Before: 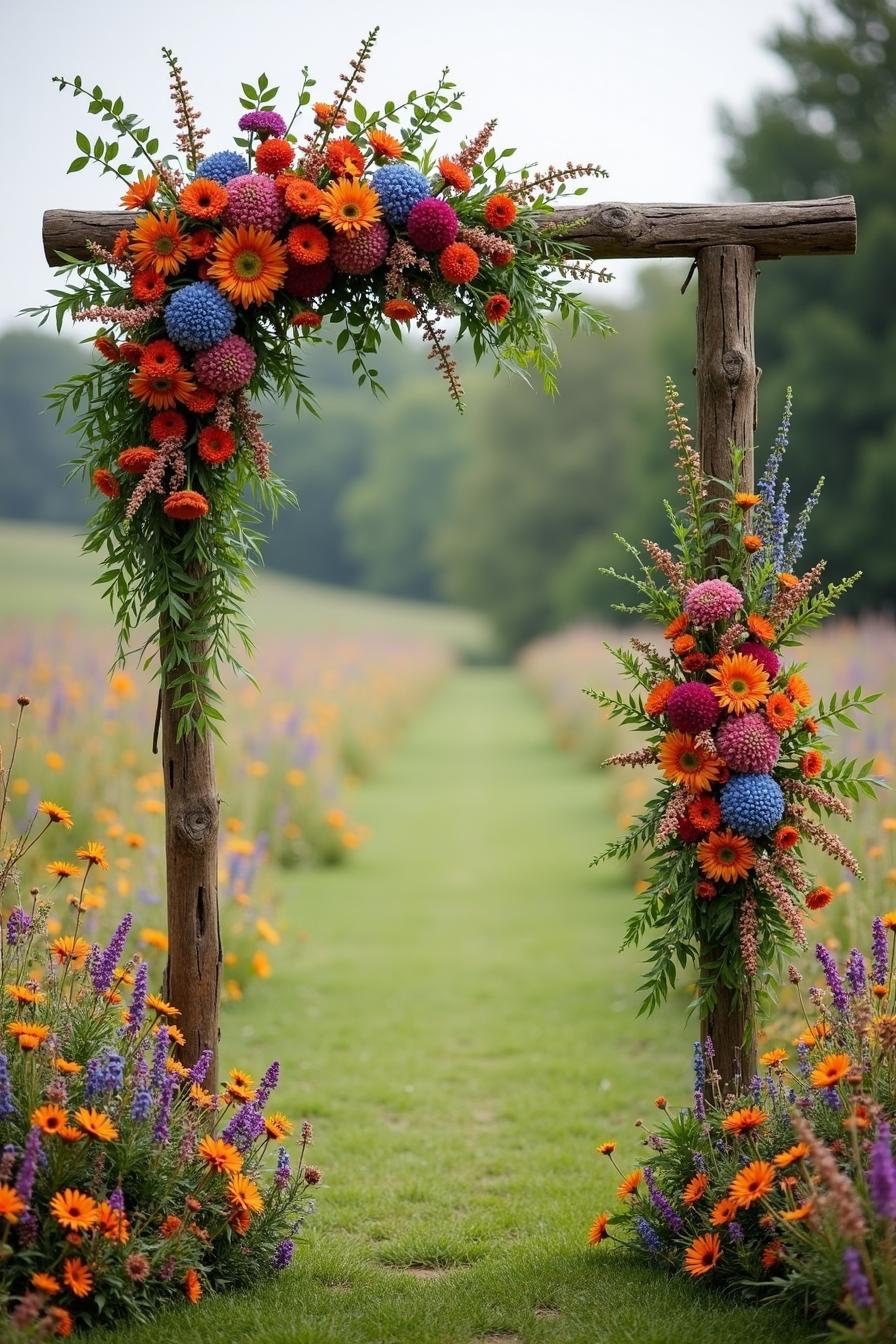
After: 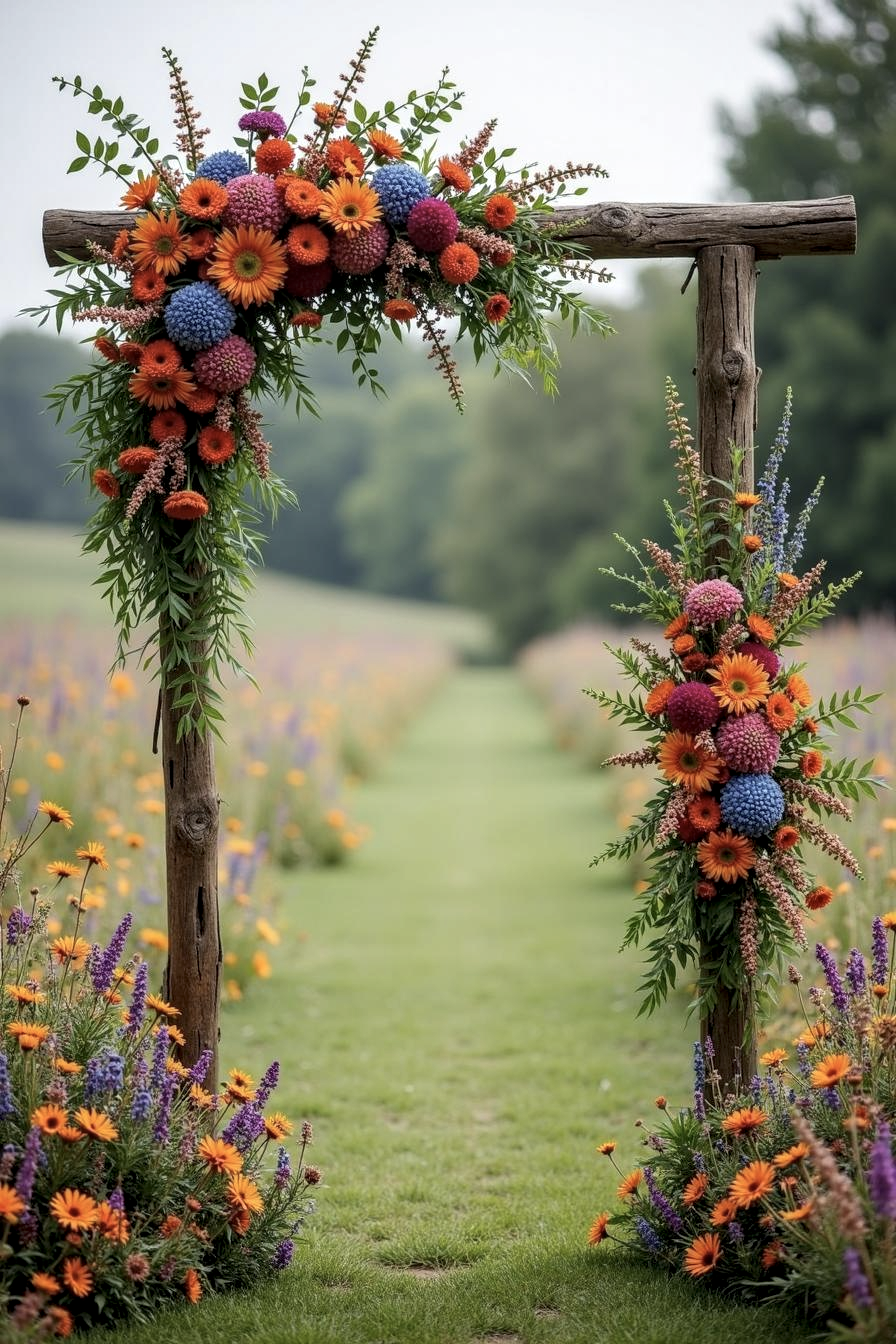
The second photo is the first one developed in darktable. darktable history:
color correction: highlights b* 0.011, saturation 0.8
local contrast: detail 130%
